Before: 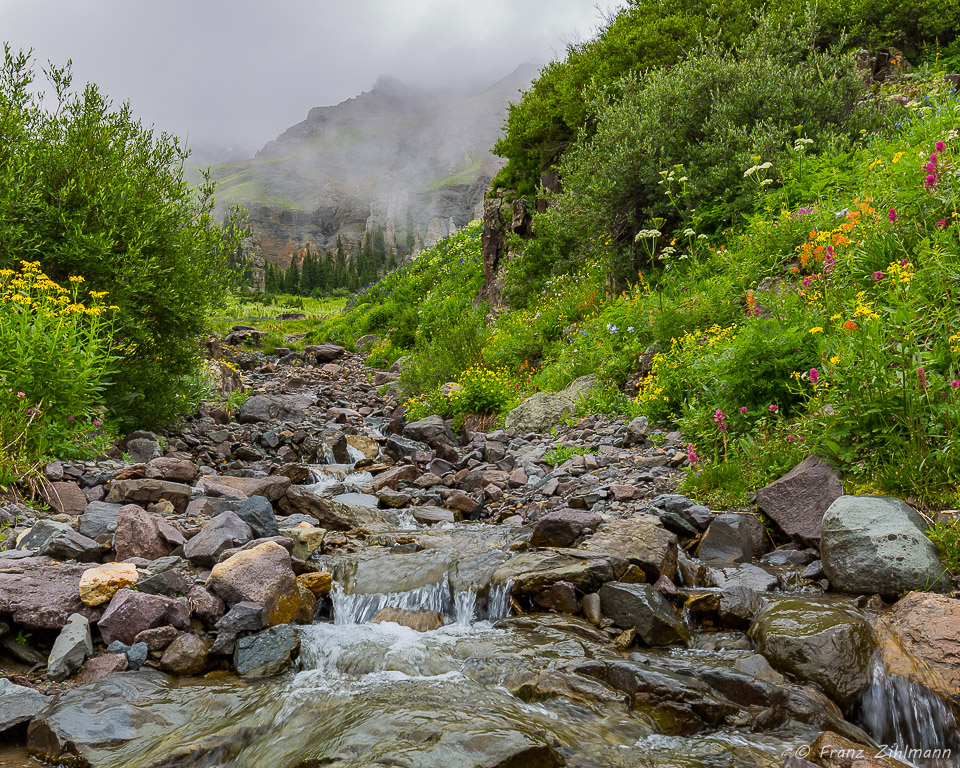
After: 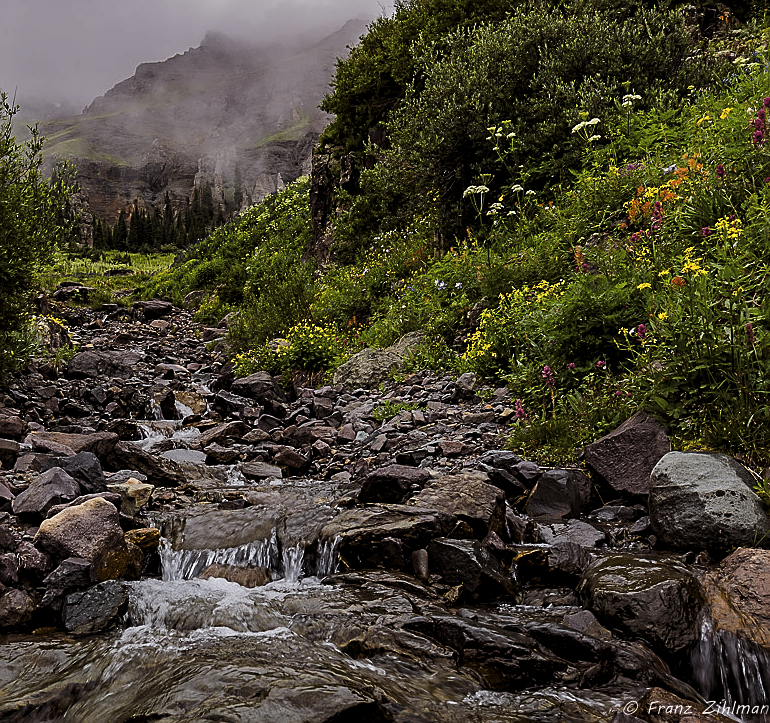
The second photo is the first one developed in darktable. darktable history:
levels: mode automatic, black 8.58%, gray 59.42%, levels [0, 0.445, 1]
rgb levels: mode RGB, independent channels, levels [[0, 0.474, 1], [0, 0.5, 1], [0, 0.5, 1]]
sharpen: on, module defaults
crop and rotate: left 17.959%, top 5.771%, right 1.742%
